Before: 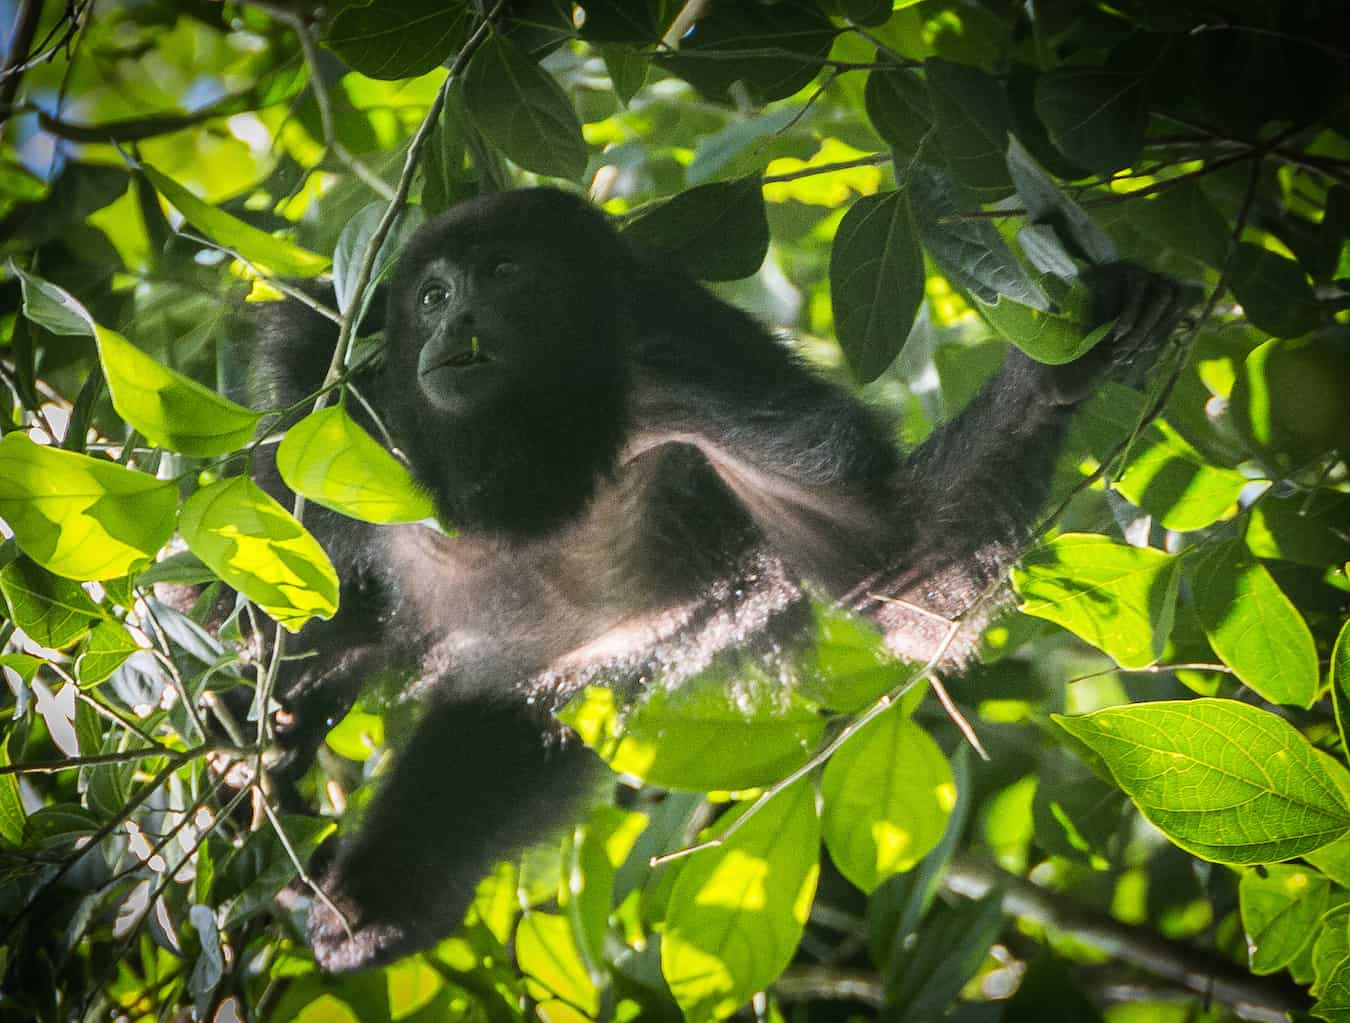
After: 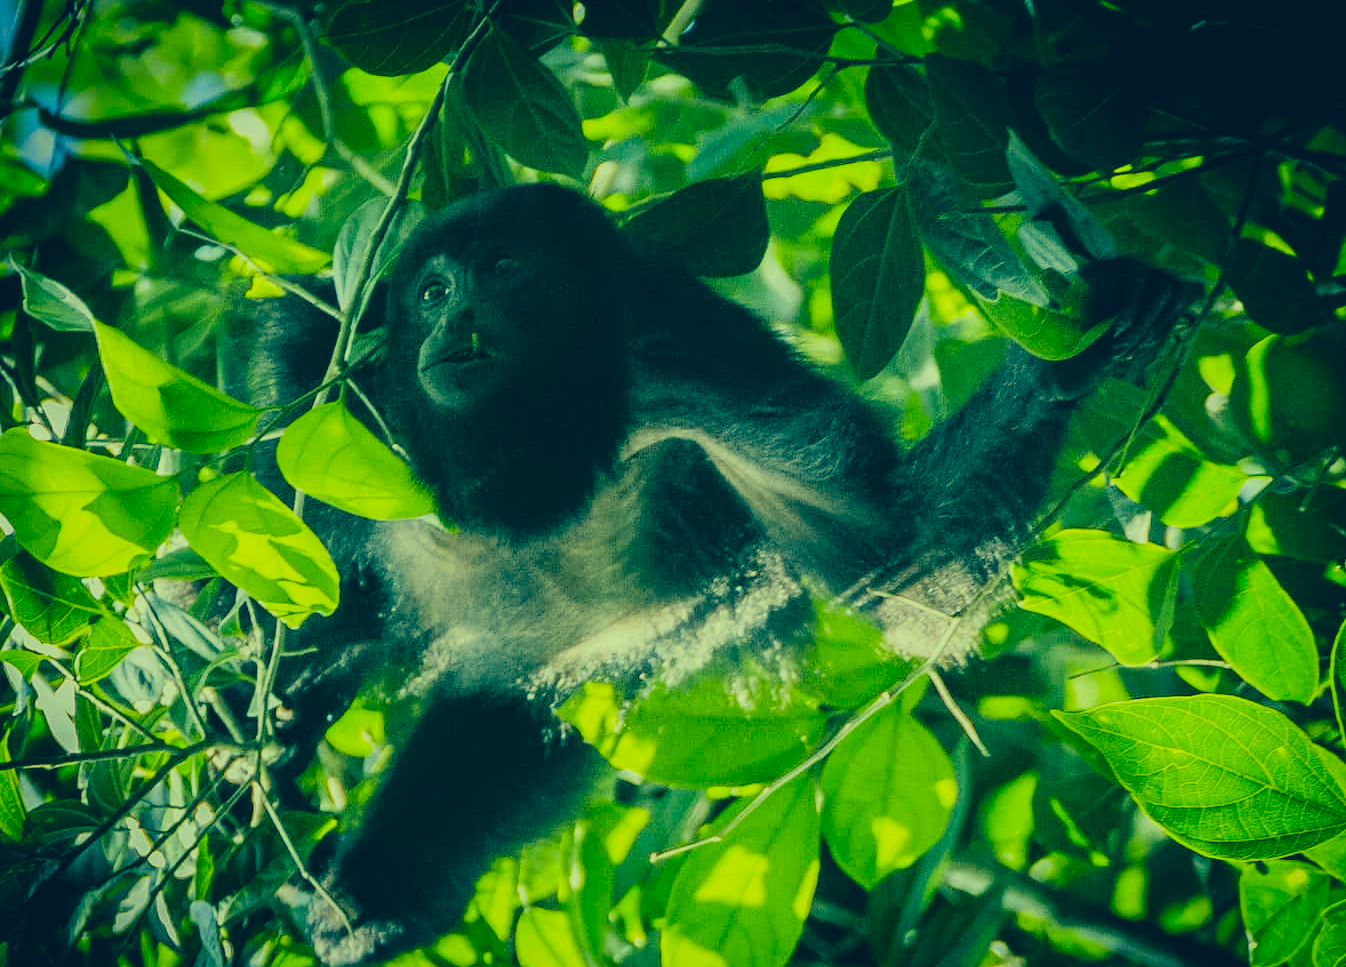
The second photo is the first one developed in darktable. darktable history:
crop: top 0.431%, right 0.256%, bottom 5.011%
filmic rgb: black relative exposure -7.65 EV, white relative exposure 4.56 EV, hardness 3.61
exposure: black level correction 0.001, exposure 0.017 EV, compensate highlight preservation false
color correction: highlights a* -15.59, highlights b* 39.63, shadows a* -39.36, shadows b* -26.64
local contrast: highlights 107%, shadows 99%, detail 120%, midtone range 0.2
